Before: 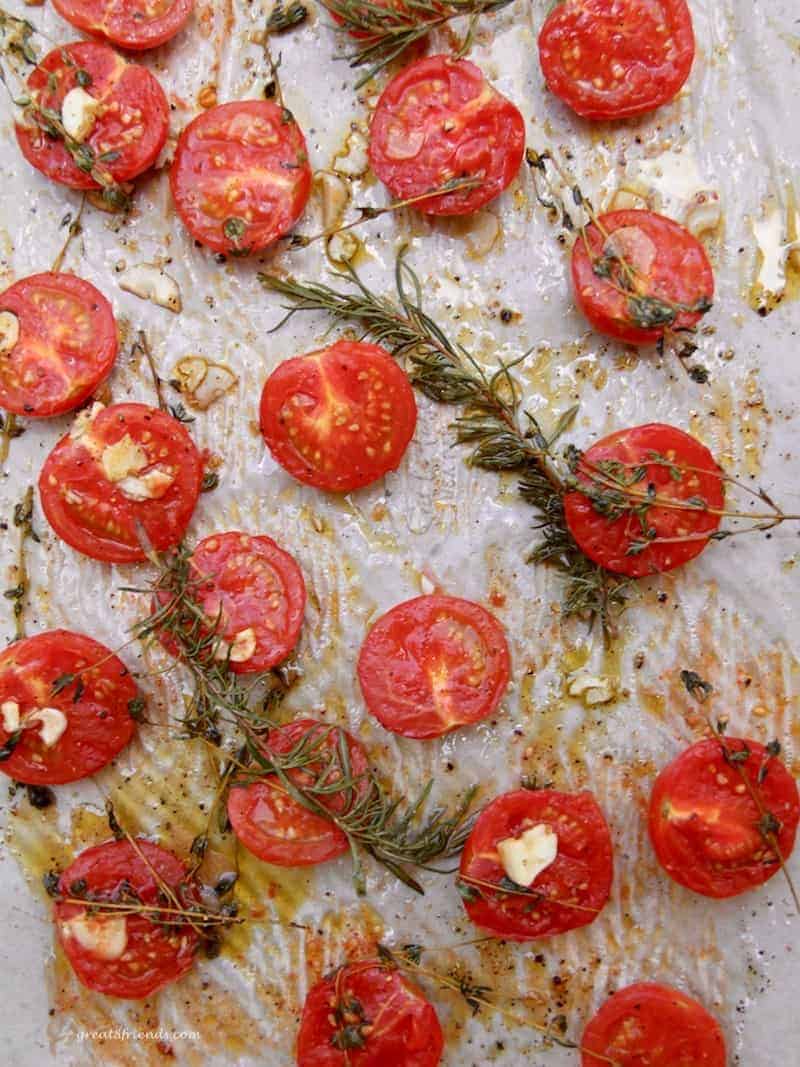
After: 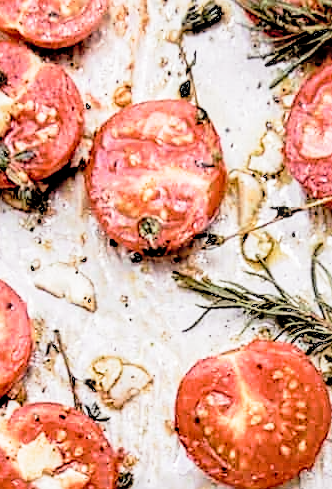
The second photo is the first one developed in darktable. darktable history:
filmic rgb: black relative exposure -4.03 EV, white relative exposure 2.99 EV, hardness 3.02, contrast 1.388, add noise in highlights 0, preserve chrominance luminance Y, color science v3 (2019), use custom middle-gray values true, contrast in highlights soft
sharpen: on, module defaults
crop and rotate: left 10.865%, top 0.119%, right 47.634%, bottom 54.007%
tone curve: curves: ch0 [(0, 0) (0.088, 0.042) (0.208, 0.176) (0.257, 0.267) (0.406, 0.483) (0.489, 0.556) (0.667, 0.73) (0.793, 0.851) (0.994, 0.974)]; ch1 [(0, 0) (0.161, 0.092) (0.35, 0.33) (0.392, 0.392) (0.457, 0.467) (0.505, 0.497) (0.537, 0.518) (0.553, 0.53) (0.58, 0.567) (0.739, 0.697) (1, 1)]; ch2 [(0, 0) (0.346, 0.362) (0.448, 0.419) (0.502, 0.499) (0.533, 0.517) (0.556, 0.533) (0.629, 0.619) (0.717, 0.678) (1, 1)], preserve colors none
contrast brightness saturation: contrast 0.143, brightness 0.212
local contrast: detail 142%
